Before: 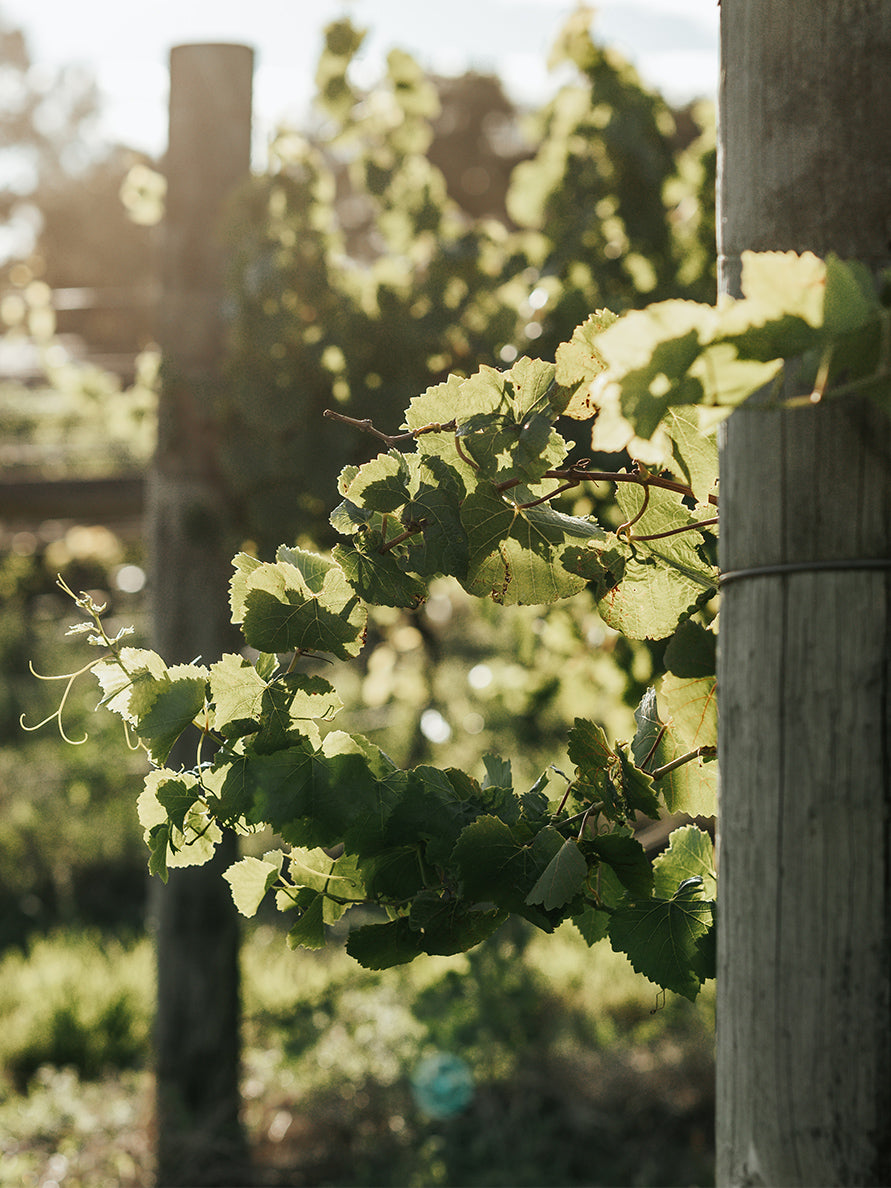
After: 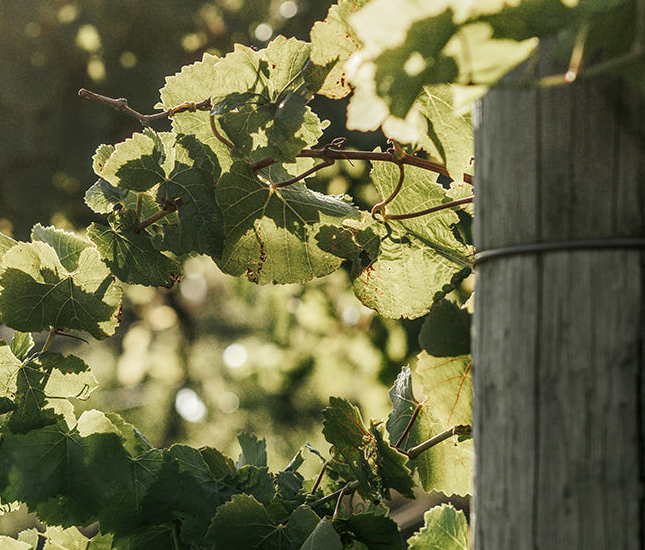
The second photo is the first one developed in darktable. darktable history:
local contrast: on, module defaults
crop and rotate: left 27.517%, top 27.043%, bottom 26.603%
